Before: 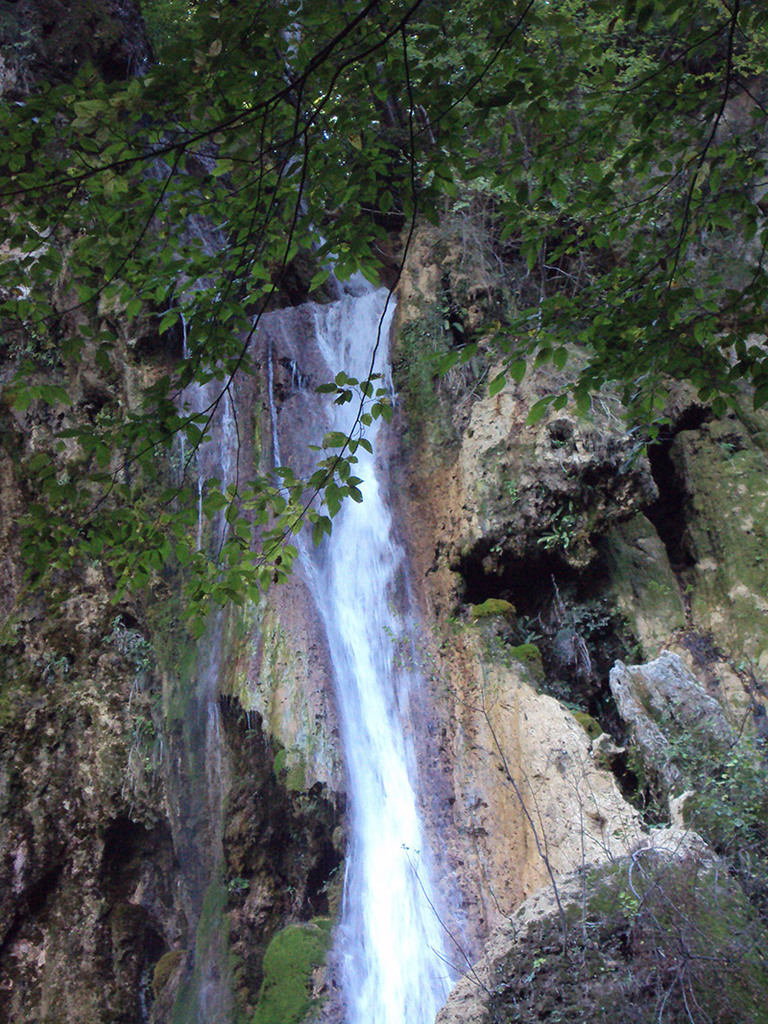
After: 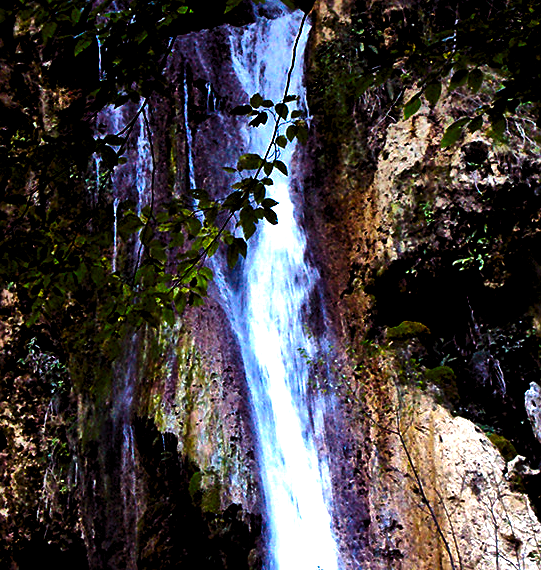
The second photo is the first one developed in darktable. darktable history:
contrast brightness saturation: contrast 0.09, brightness -0.586, saturation 0.172
color balance rgb: power › luminance -3.958%, power › chroma 0.574%, power › hue 41.44°, global offset › luminance -0.209%, global offset › chroma 0.262%, linear chroma grading › global chroma 14.353%, perceptual saturation grading › global saturation 25.864%, perceptual brilliance grading › global brilliance -5.161%, perceptual brilliance grading › highlights 24.53%, perceptual brilliance grading › mid-tones 6.896%, perceptual brilliance grading › shadows -4.77%, global vibrance 20%
exposure: black level correction -0.026, exposure -0.117 EV, compensate highlight preservation false
shadows and highlights: radius 108.1, shadows 43.91, highlights -67.34, low approximation 0.01, soften with gaussian
crop: left 11.171%, top 27.194%, right 18.327%, bottom 17.096%
sharpen: on, module defaults
levels: levels [0.062, 0.494, 0.925]
tone equalizer: edges refinement/feathering 500, mask exposure compensation -1.57 EV, preserve details no
